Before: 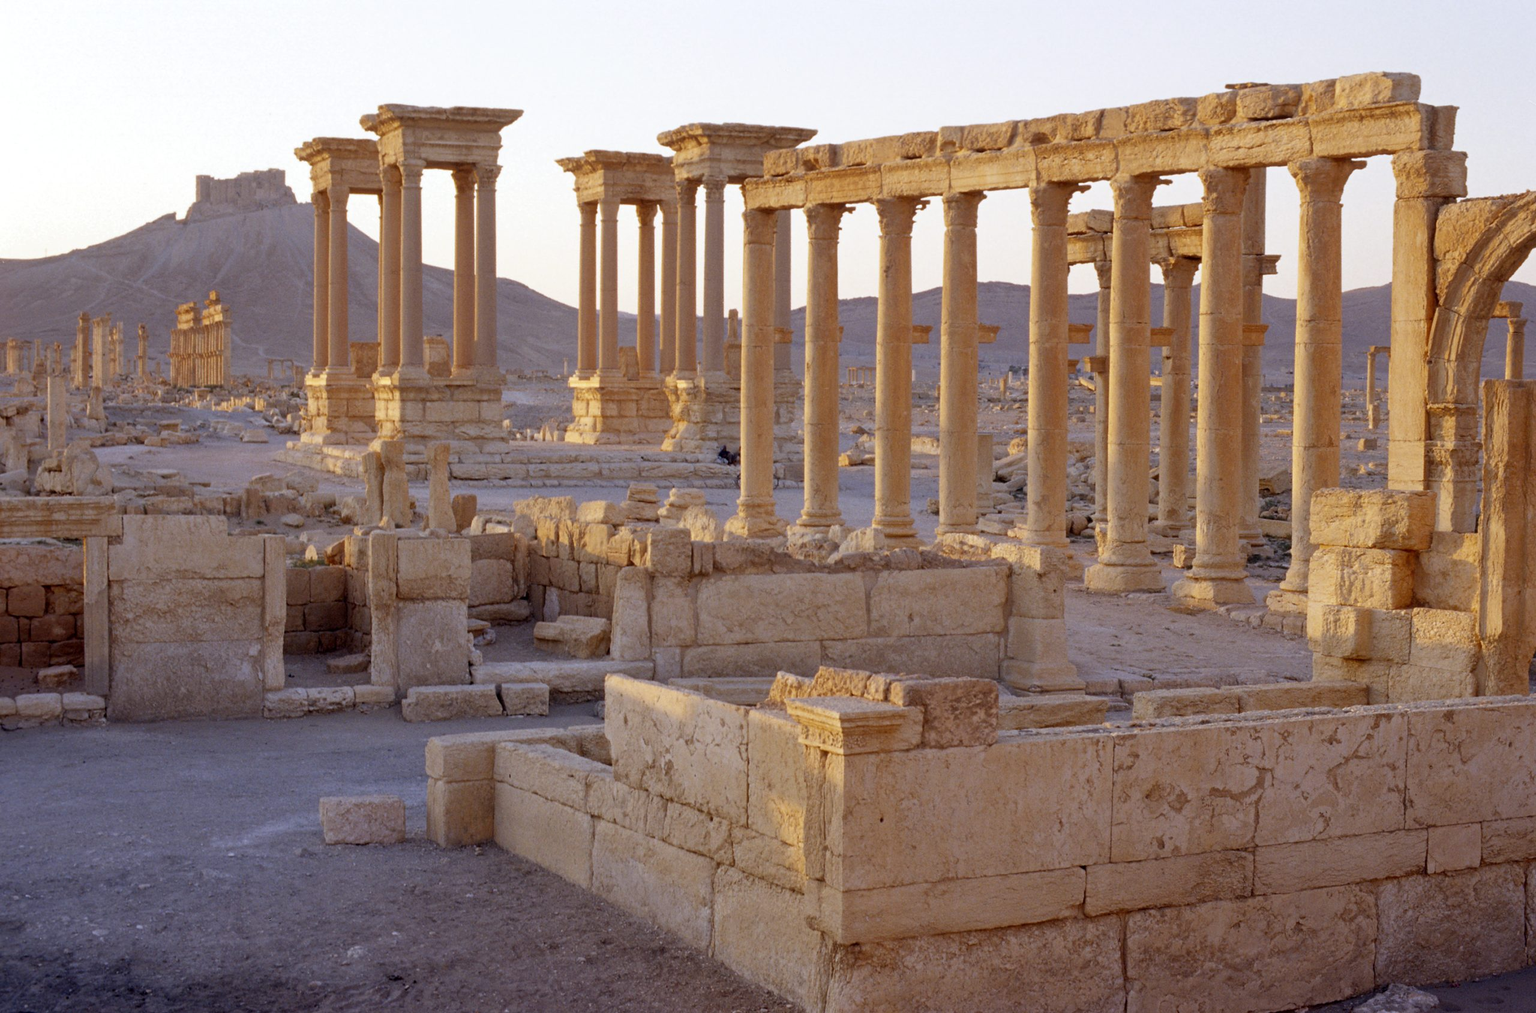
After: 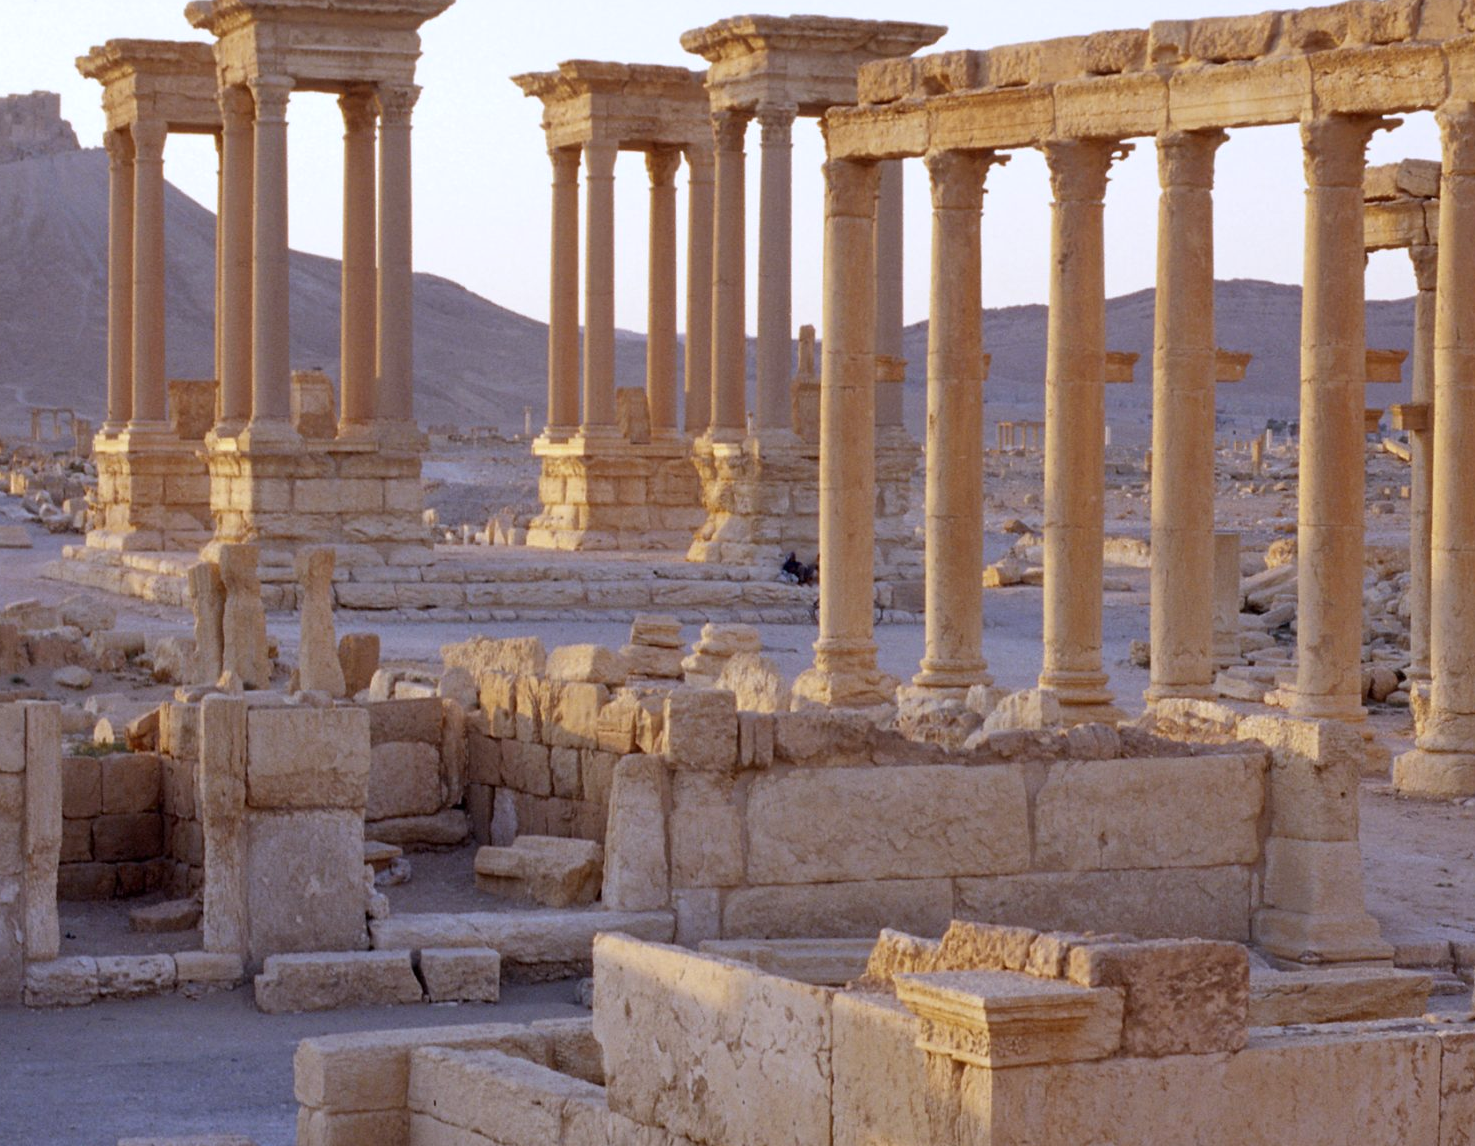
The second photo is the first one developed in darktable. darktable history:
crop: left 16.237%, top 11.299%, right 26.112%, bottom 20.776%
color calibration: illuminant as shot in camera, x 0.358, y 0.373, temperature 4628.91 K
